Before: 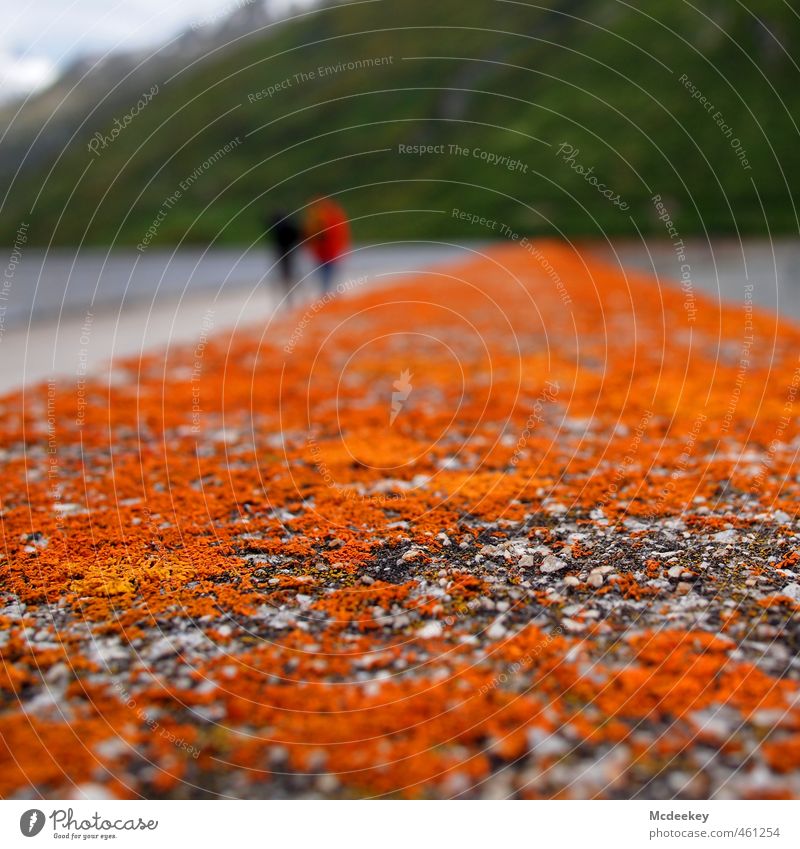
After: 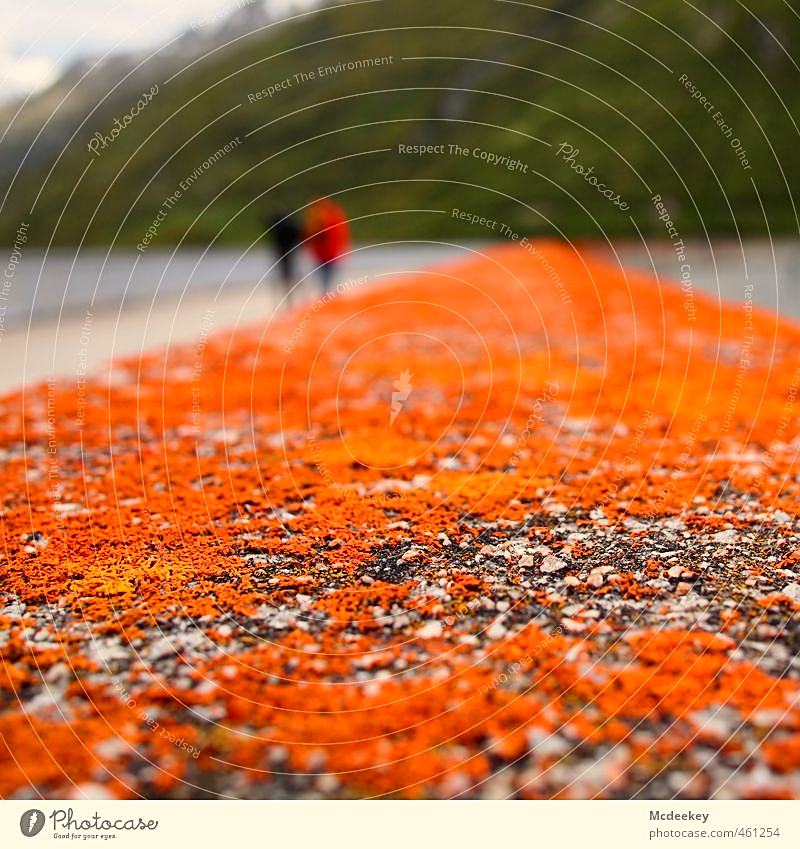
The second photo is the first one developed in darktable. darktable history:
sharpen: on, module defaults
exposure: exposure 0.2 EV, compensate highlight preservation false
white balance: red 1.045, blue 0.932
tone curve: curves: ch0 [(0, 0.013) (0.036, 0.045) (0.274, 0.286) (0.566, 0.623) (0.794, 0.827) (1, 0.953)]; ch1 [(0, 0) (0.389, 0.403) (0.462, 0.48) (0.499, 0.5) (0.524, 0.527) (0.57, 0.599) (0.626, 0.65) (0.761, 0.781) (1, 1)]; ch2 [(0, 0) (0.464, 0.478) (0.5, 0.501) (0.533, 0.542) (0.599, 0.613) (0.704, 0.731) (1, 1)], color space Lab, independent channels, preserve colors none
